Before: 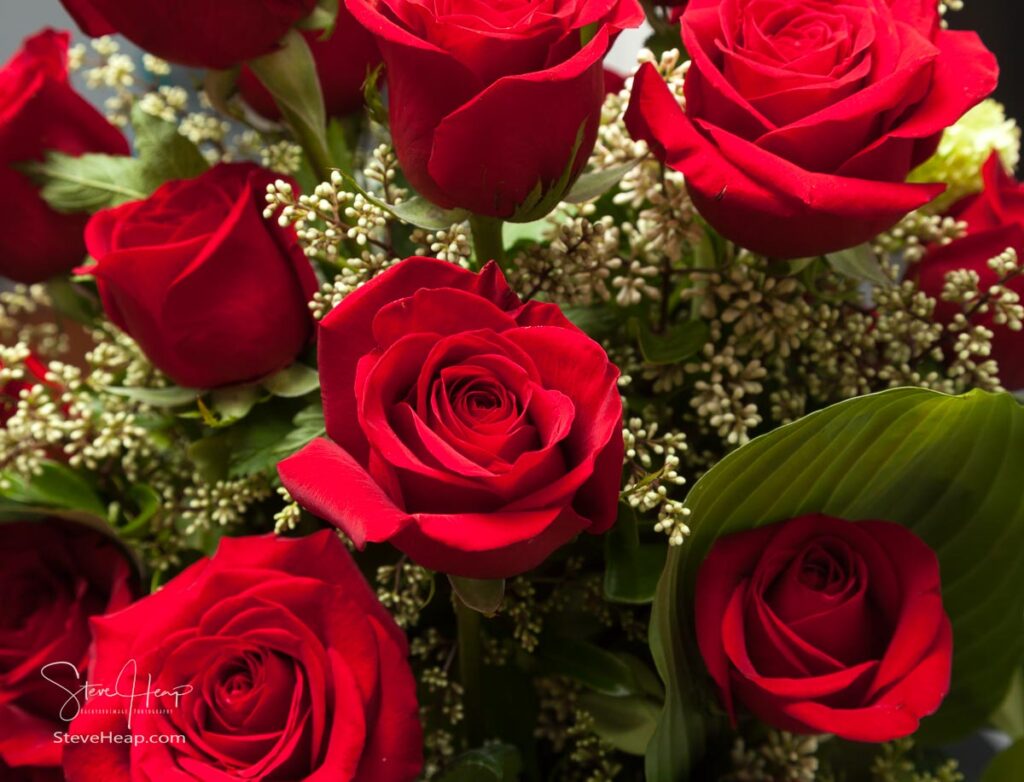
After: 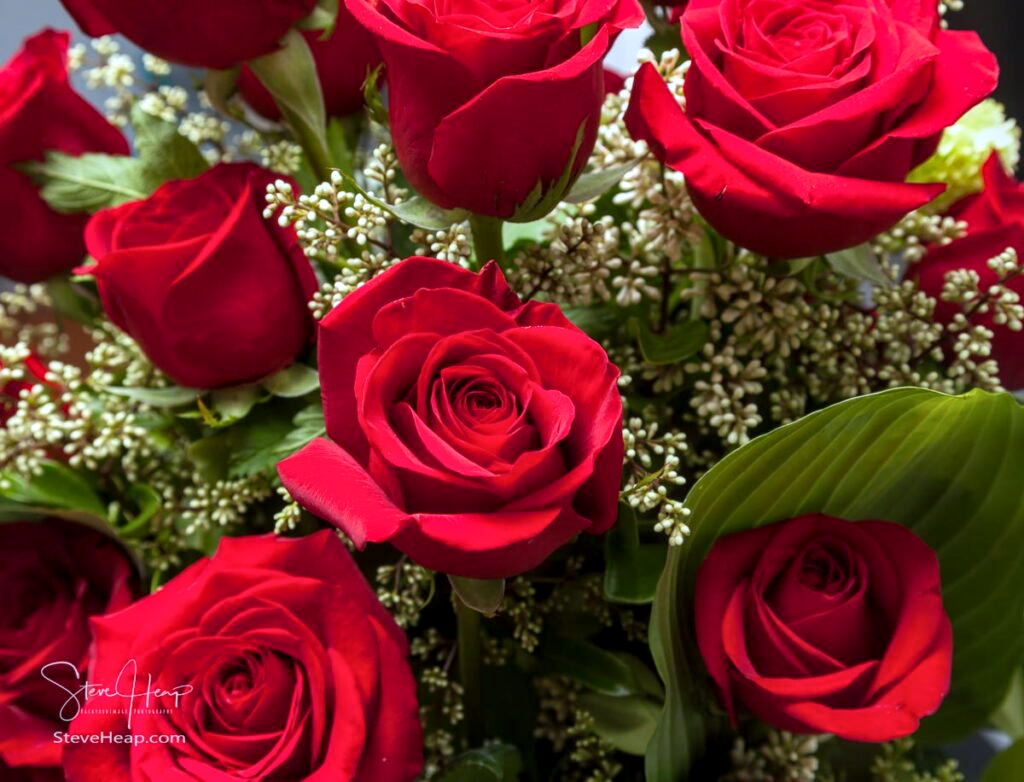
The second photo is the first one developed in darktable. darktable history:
white balance: red 0.948, green 1.02, blue 1.176
local contrast: on, module defaults
tone equalizer: on, module defaults
levels: levels [0, 0.478, 1]
